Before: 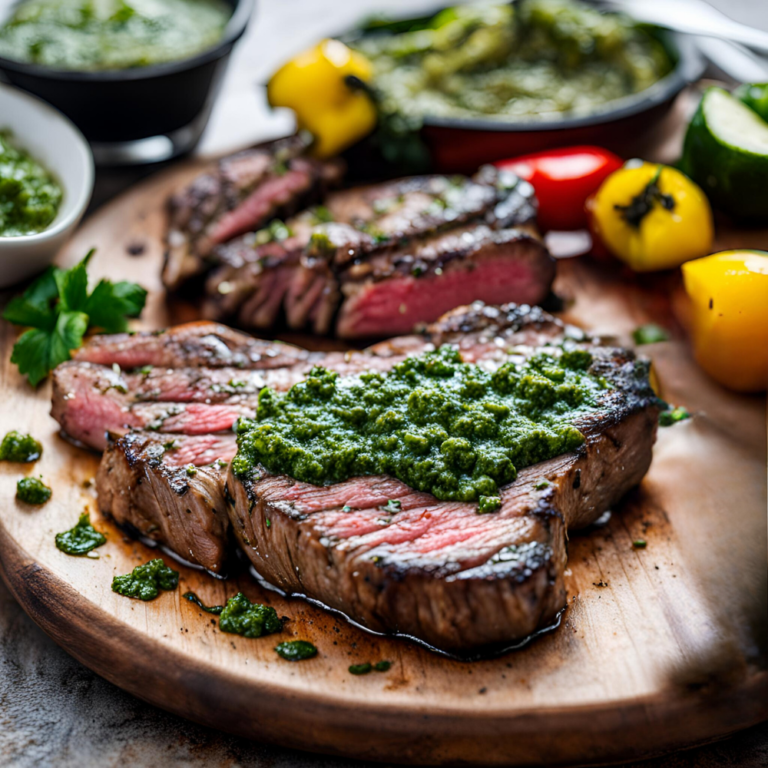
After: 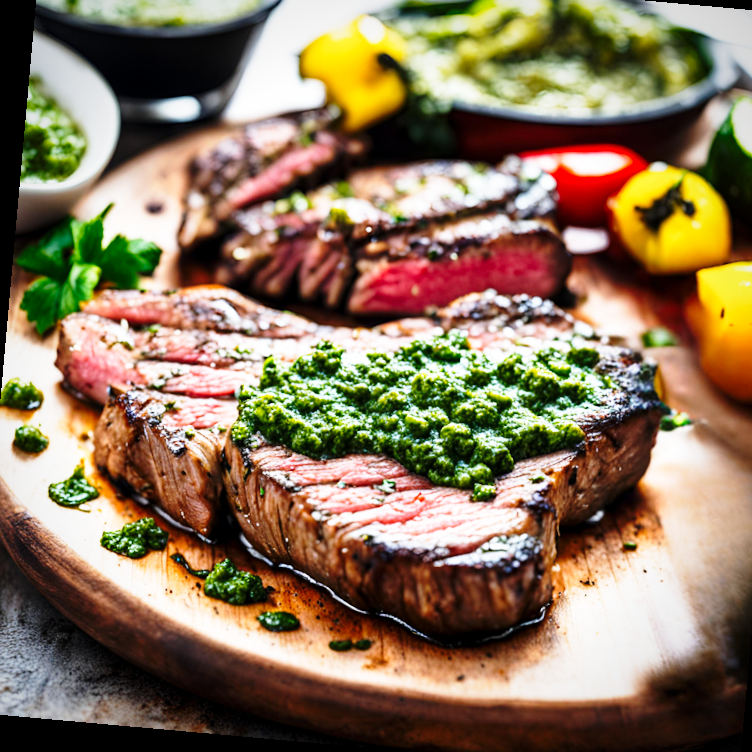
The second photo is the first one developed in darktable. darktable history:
vignetting: fall-off start 80.87%, fall-off radius 61.59%, brightness -0.384, saturation 0.007, center (0, 0.007), automatic ratio true, width/height ratio 1.418
rotate and perspective: rotation 5.12°, automatic cropping off
crop: left 3.305%, top 6.436%, right 6.389%, bottom 3.258%
base curve: curves: ch0 [(0, 0) (0.026, 0.03) (0.109, 0.232) (0.351, 0.748) (0.669, 0.968) (1, 1)], preserve colors none
